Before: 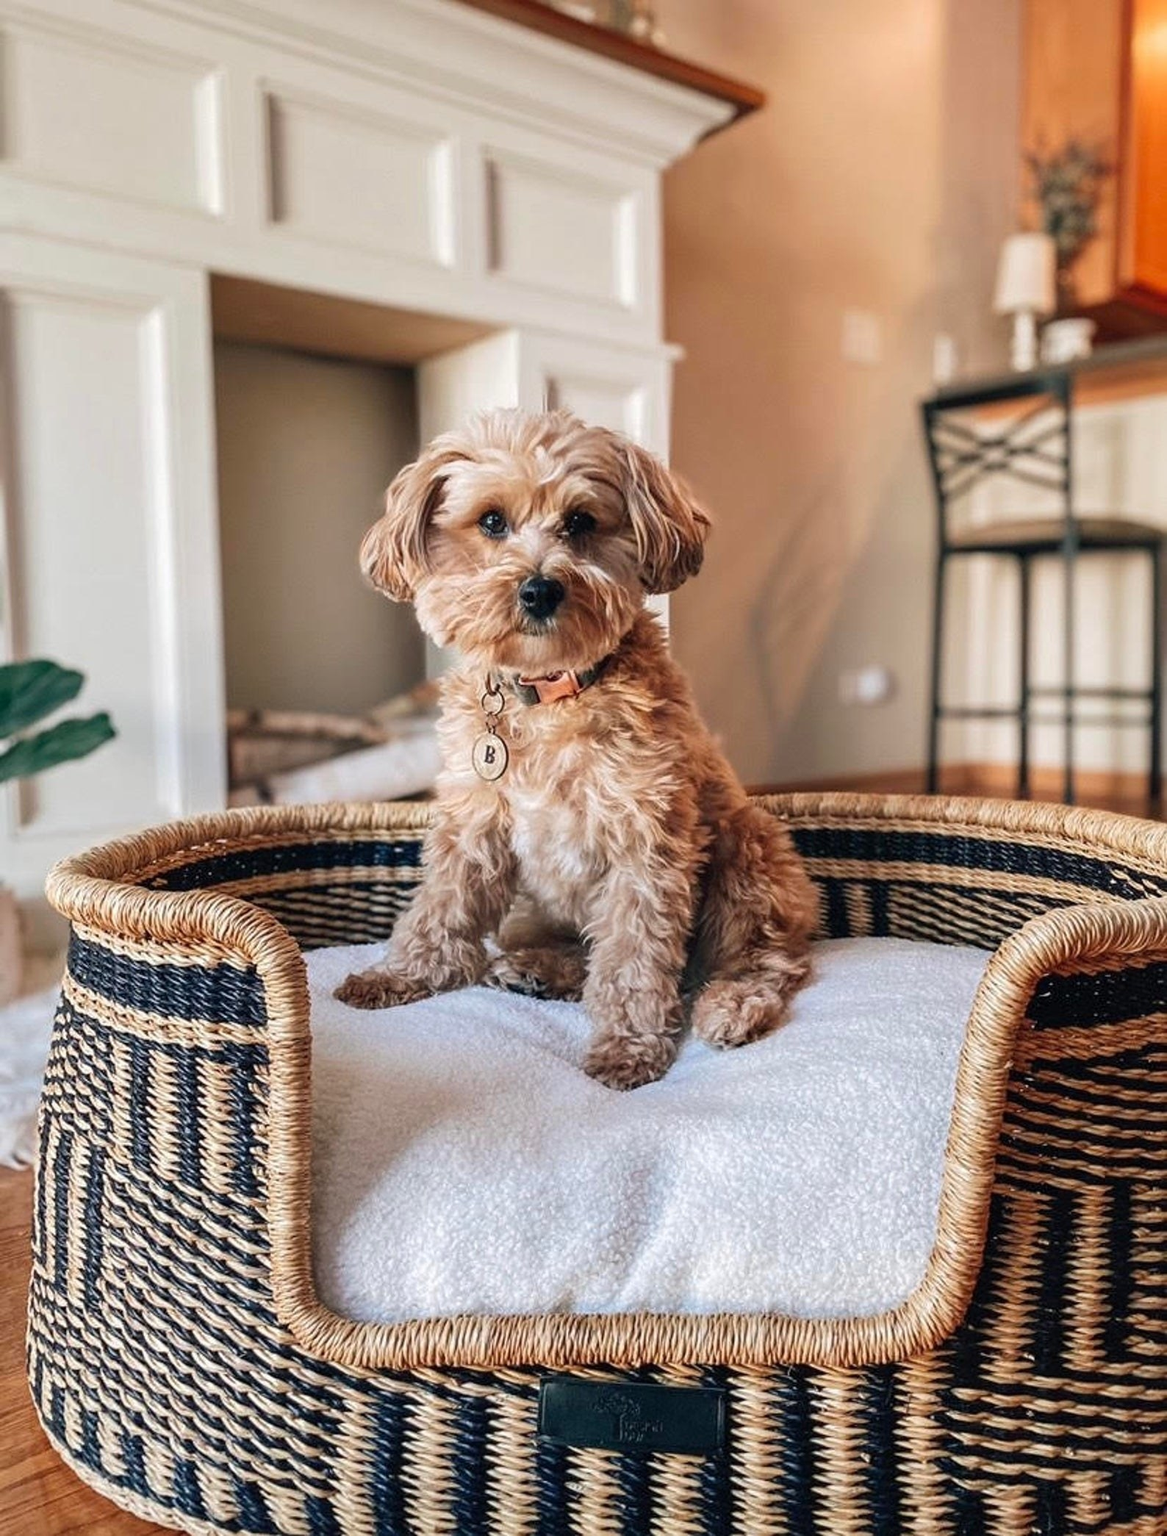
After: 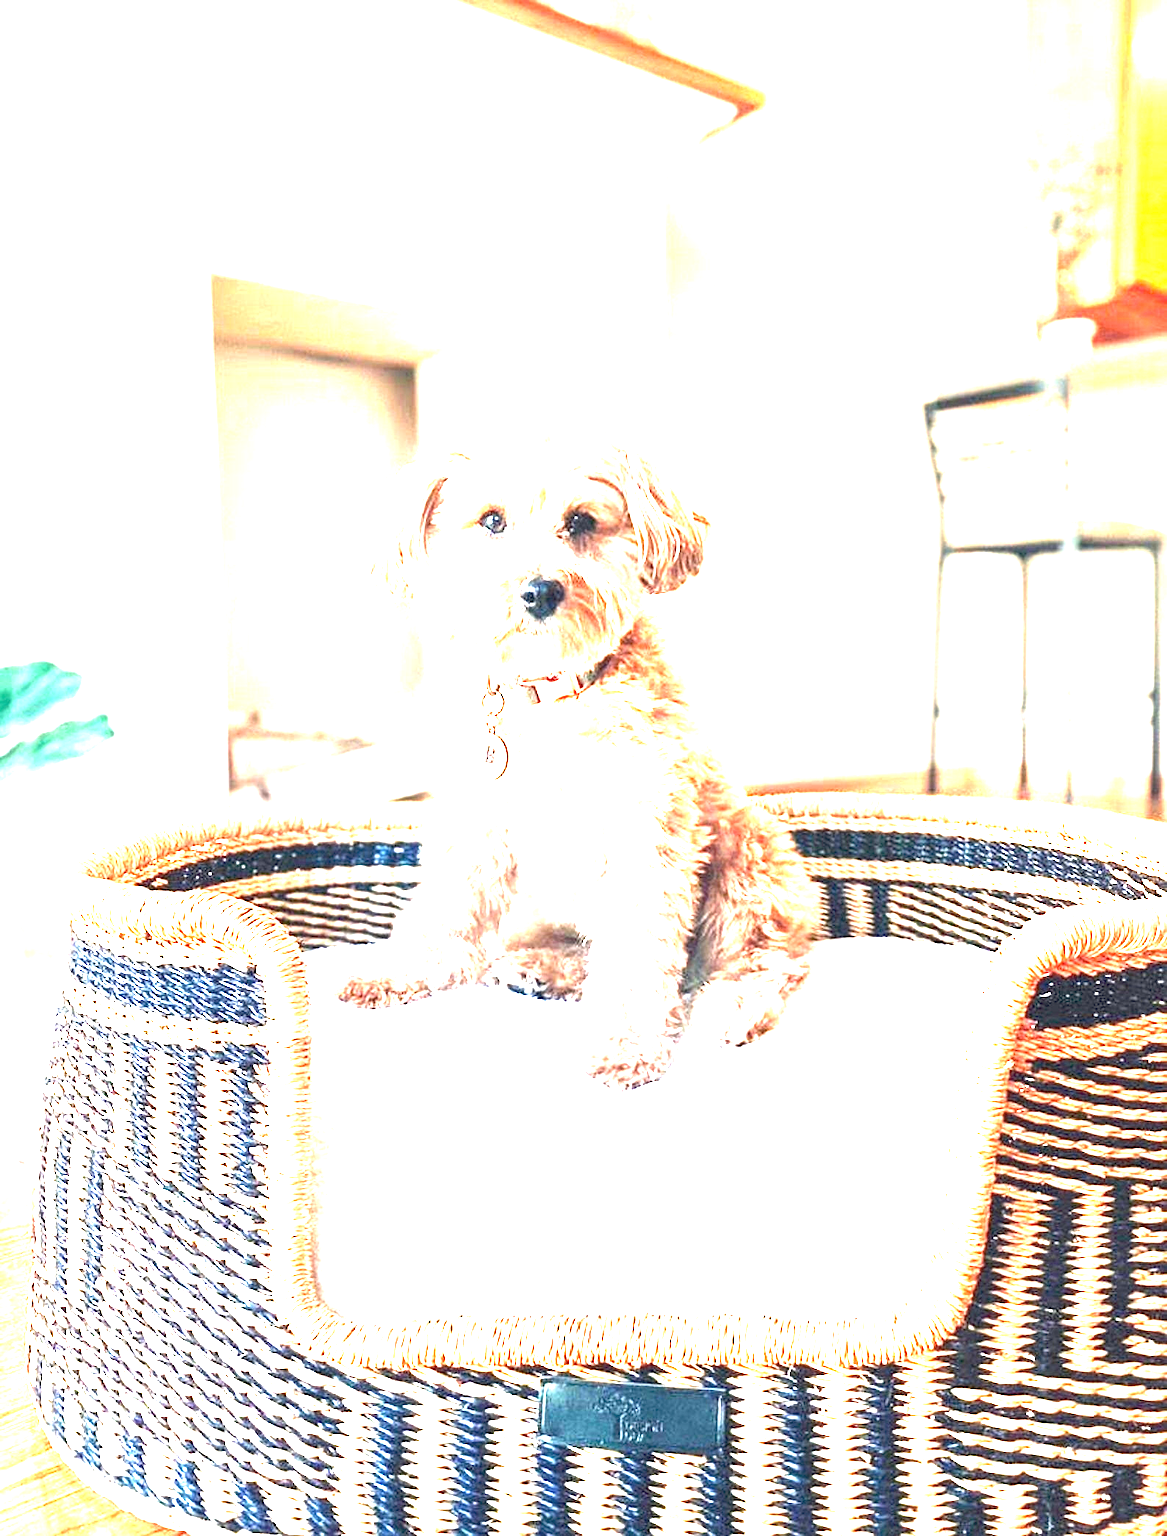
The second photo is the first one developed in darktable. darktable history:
exposure: black level correction 0, exposure 4.002 EV, compensate highlight preservation false
